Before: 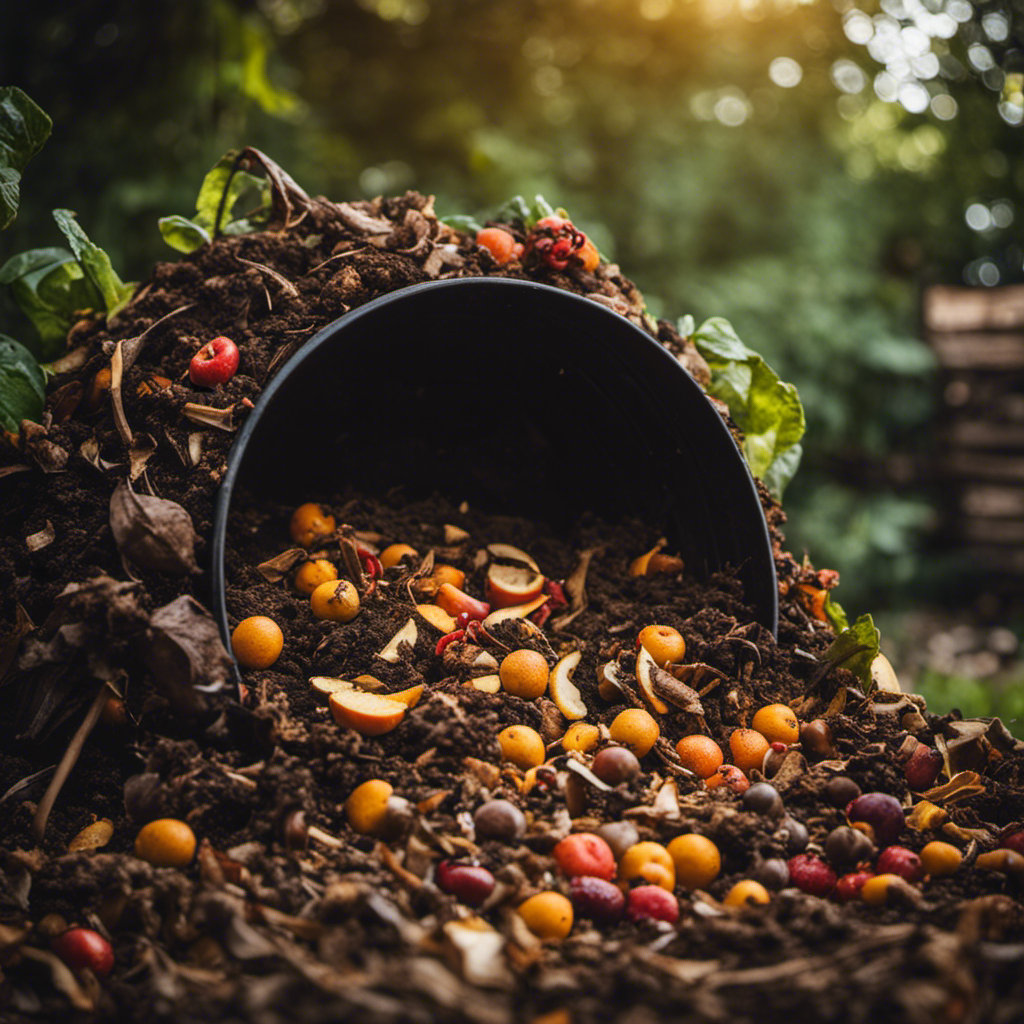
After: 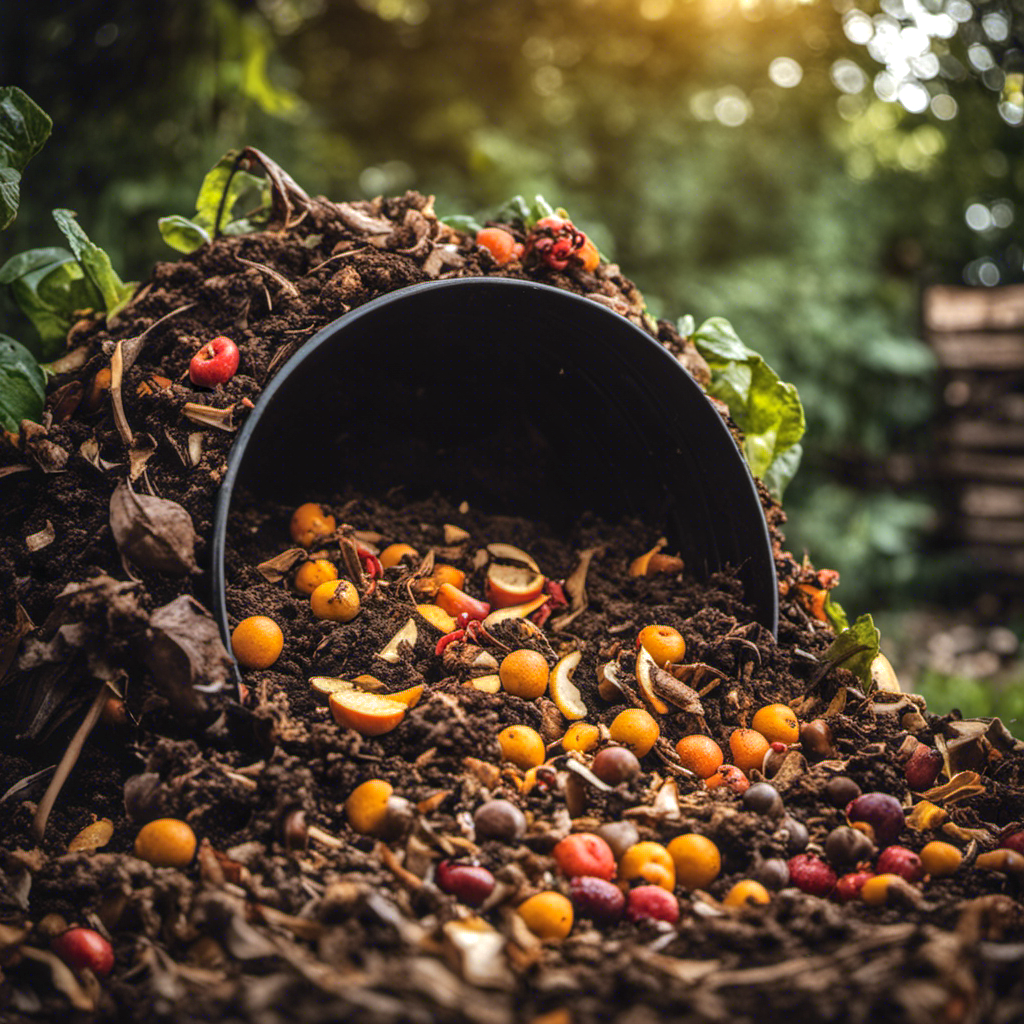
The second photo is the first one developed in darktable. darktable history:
shadows and highlights: on, module defaults
local contrast: on, module defaults
tone equalizer: -8 EV -0.417 EV, -7 EV -0.389 EV, -6 EV -0.333 EV, -5 EV -0.222 EV, -3 EV 0.222 EV, -2 EV 0.333 EV, -1 EV 0.389 EV, +0 EV 0.417 EV, edges refinement/feathering 500, mask exposure compensation -1.57 EV, preserve details no
